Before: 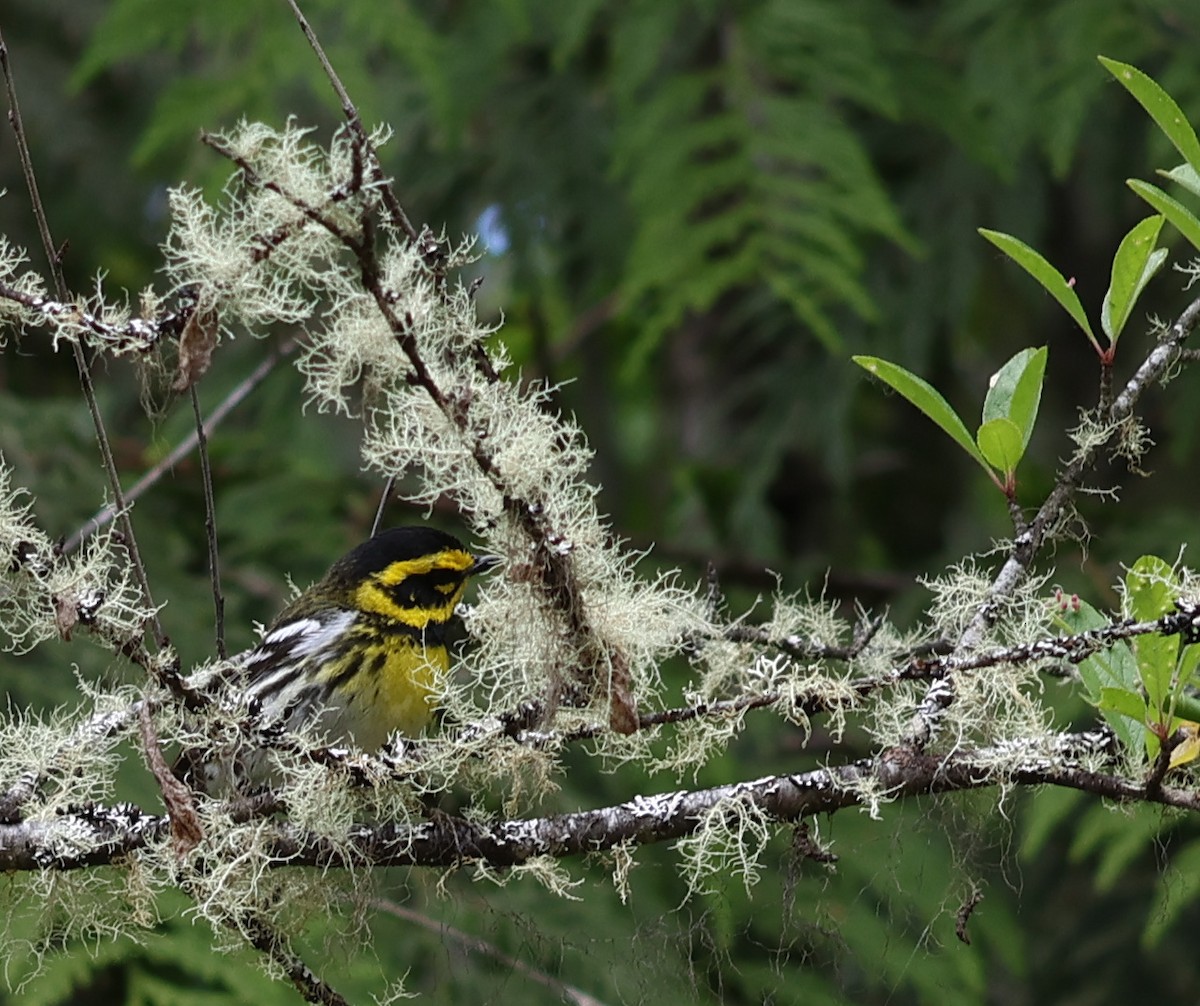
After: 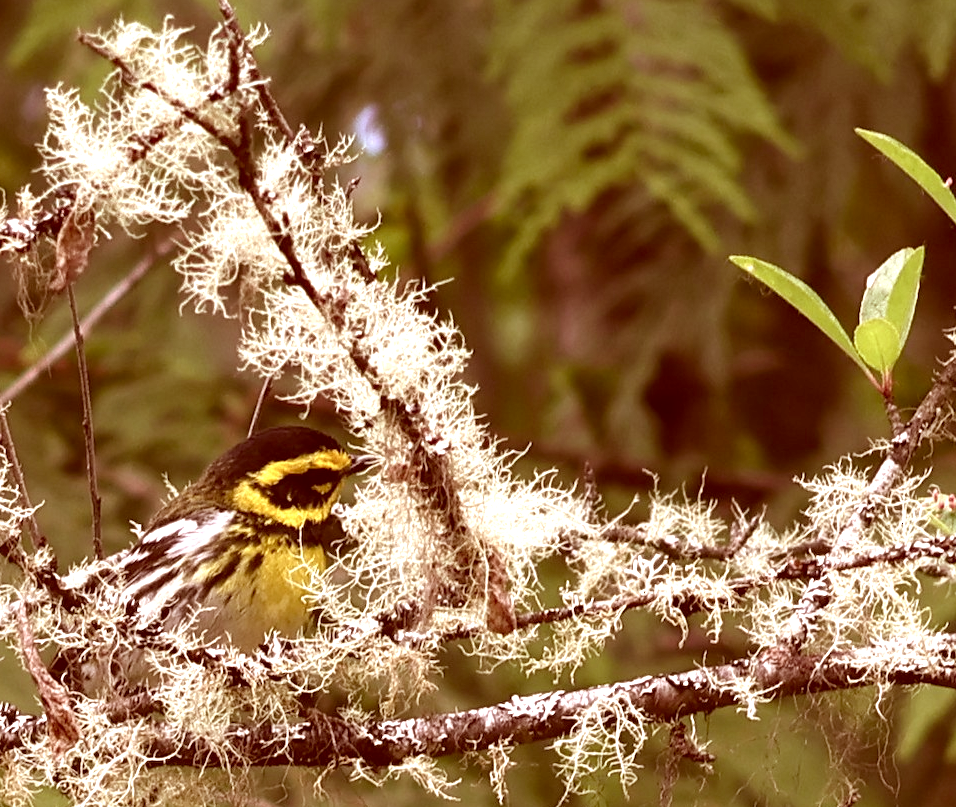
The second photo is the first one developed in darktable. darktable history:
color correction: highlights a* 9.4, highlights b* 8.67, shadows a* 39.89, shadows b* 39.88, saturation 0.767
exposure: black level correction 0, exposure 1.097 EV, compensate exposure bias true, compensate highlight preservation false
contrast equalizer: octaves 7, y [[0.5 ×6], [0.5 ×6], [0.5, 0.5, 0.501, 0.545, 0.707, 0.863], [0 ×6], [0 ×6]], mix 0.297
crop and rotate: left 10.311%, top 10.018%, right 9.984%, bottom 9.669%
